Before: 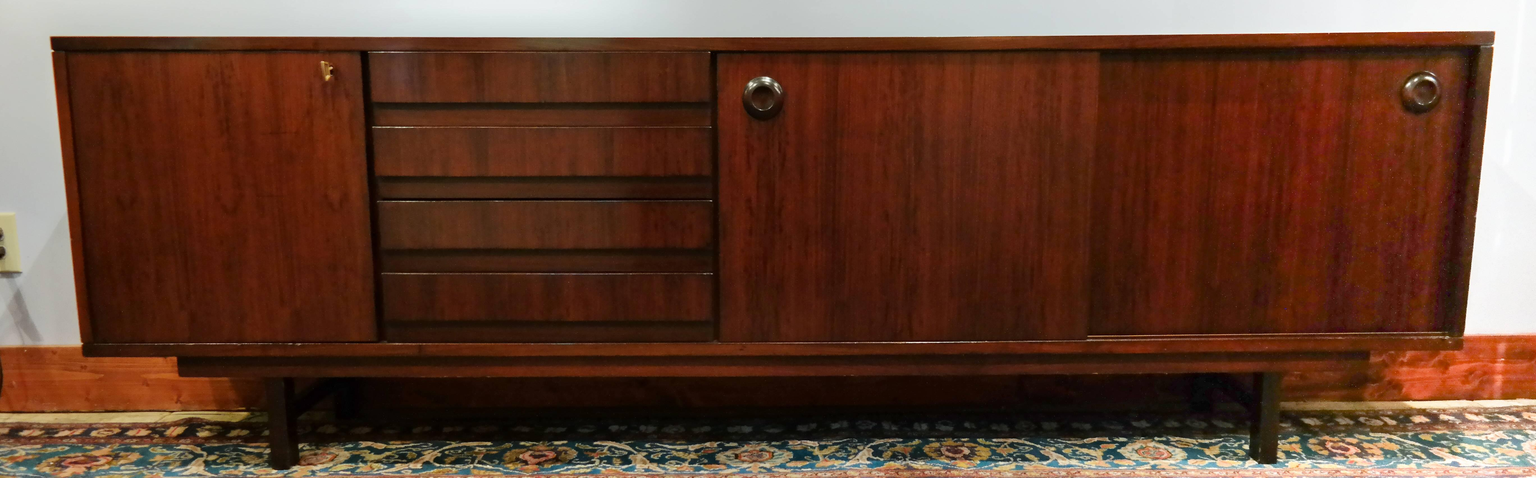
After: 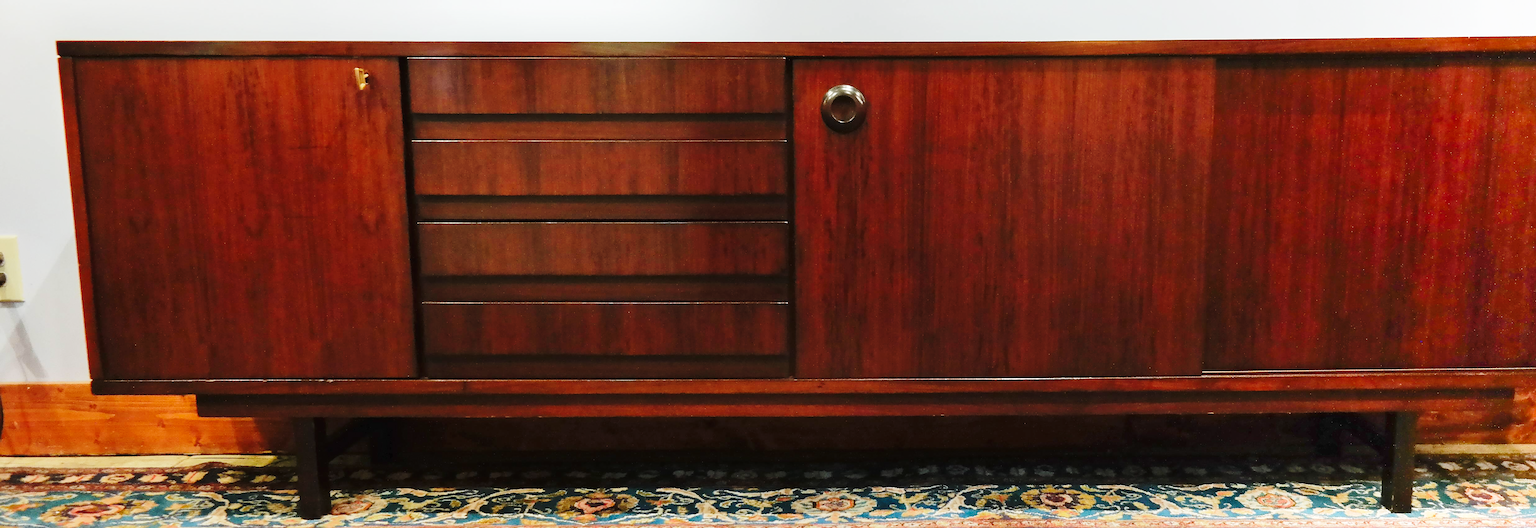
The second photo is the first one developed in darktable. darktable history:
tone curve: curves: ch0 [(0, 0) (0.003, 0.018) (0.011, 0.024) (0.025, 0.038) (0.044, 0.067) (0.069, 0.098) (0.1, 0.13) (0.136, 0.165) (0.177, 0.205) (0.224, 0.249) (0.277, 0.304) (0.335, 0.365) (0.399, 0.432) (0.468, 0.505) (0.543, 0.579) (0.623, 0.652) (0.709, 0.725) (0.801, 0.802) (0.898, 0.876) (1, 1)], color space Lab, independent channels, preserve colors none
sharpen: amount 0.494
crop: right 9.507%, bottom 0.046%
base curve: curves: ch0 [(0, 0) (0.028, 0.03) (0.121, 0.232) (0.46, 0.748) (0.859, 0.968) (1, 1)], preserve colors none
levels: white 99.97%
